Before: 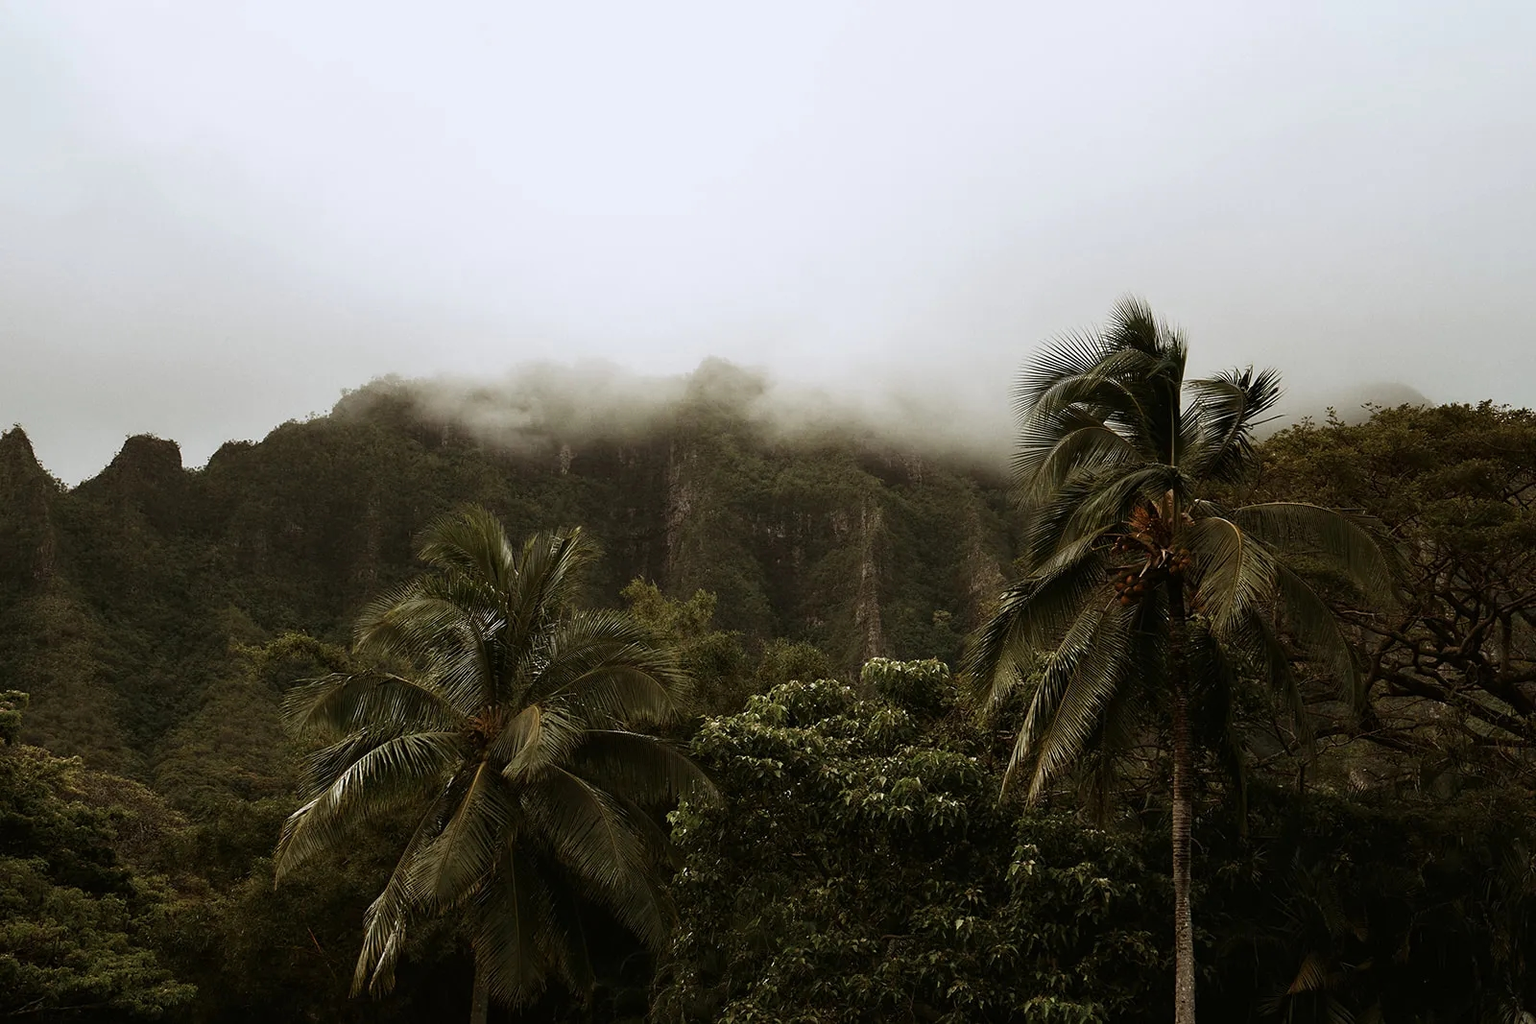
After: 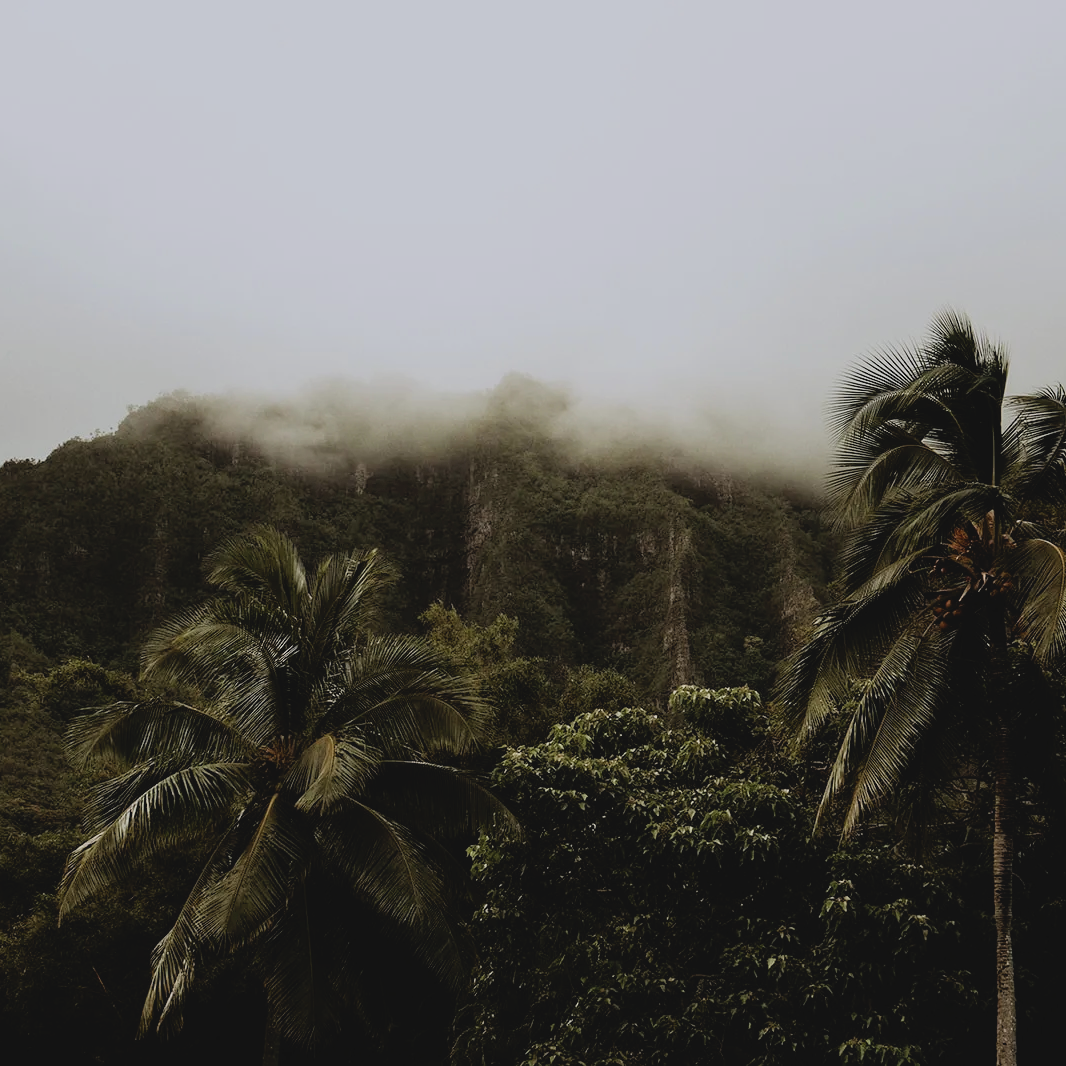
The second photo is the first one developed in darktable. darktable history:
contrast brightness saturation: contrast -0.11
filmic rgb: black relative exposure -7.92 EV, white relative exposure 4.13 EV, threshold 3 EV, hardness 4.02, latitude 51.22%, contrast 1.013, shadows ↔ highlights balance 5.35%, color science v5 (2021), contrast in shadows safe, contrast in highlights safe, enable highlight reconstruction true
crop and rotate: left 14.292%, right 19.041%
